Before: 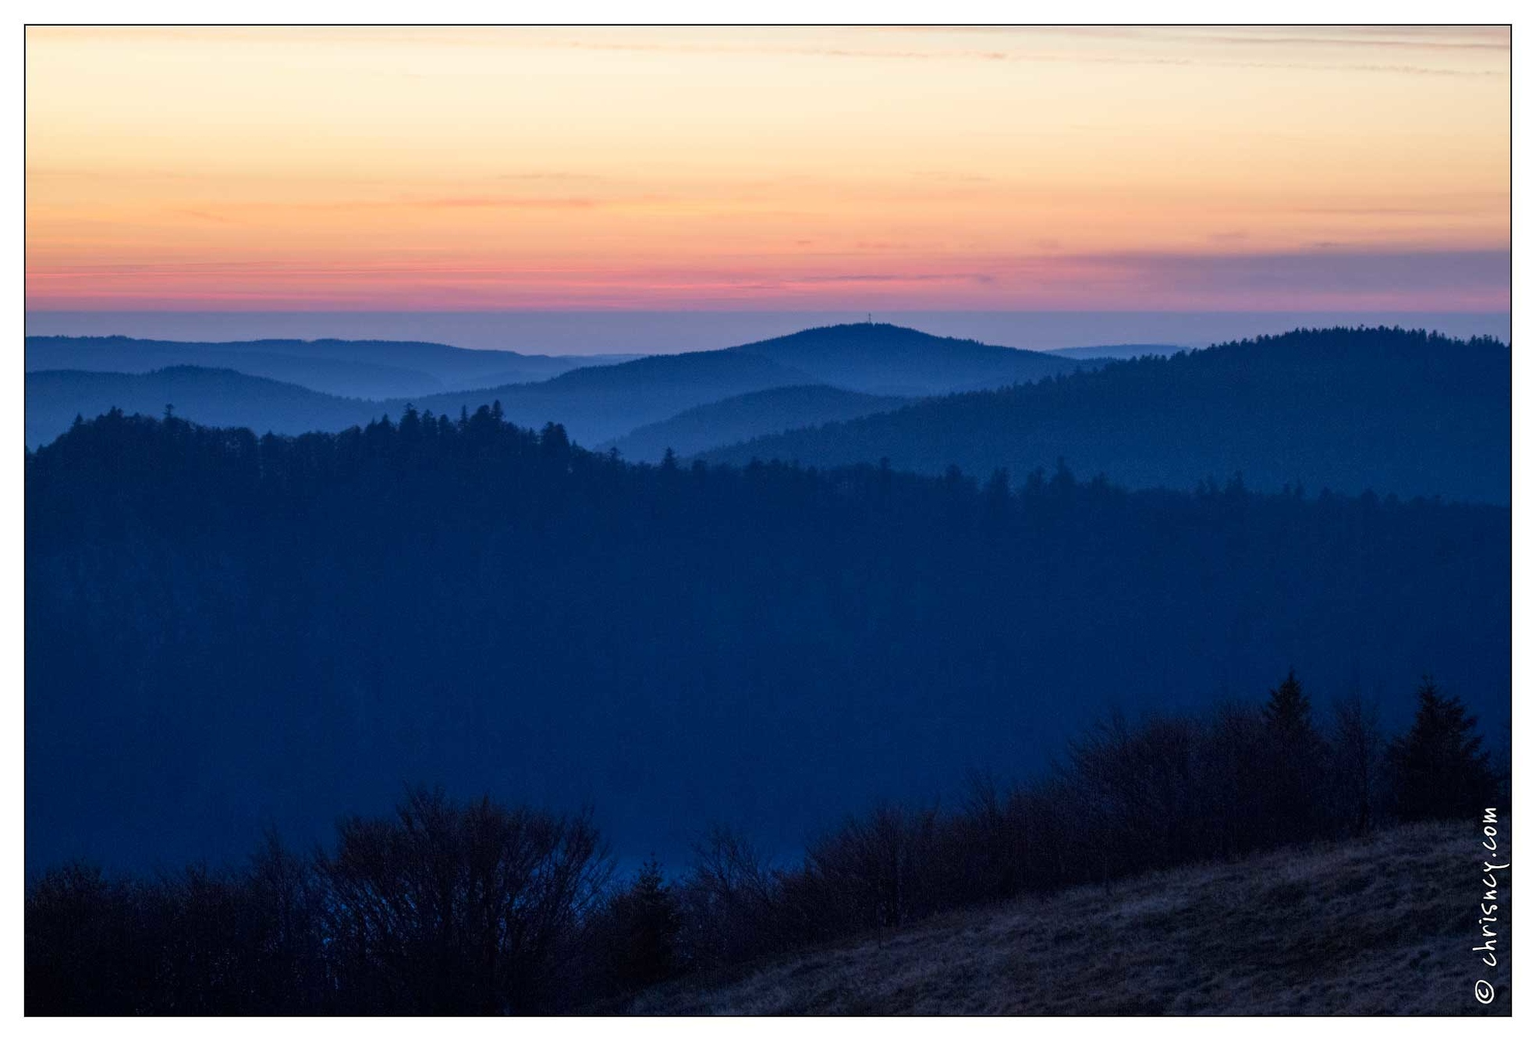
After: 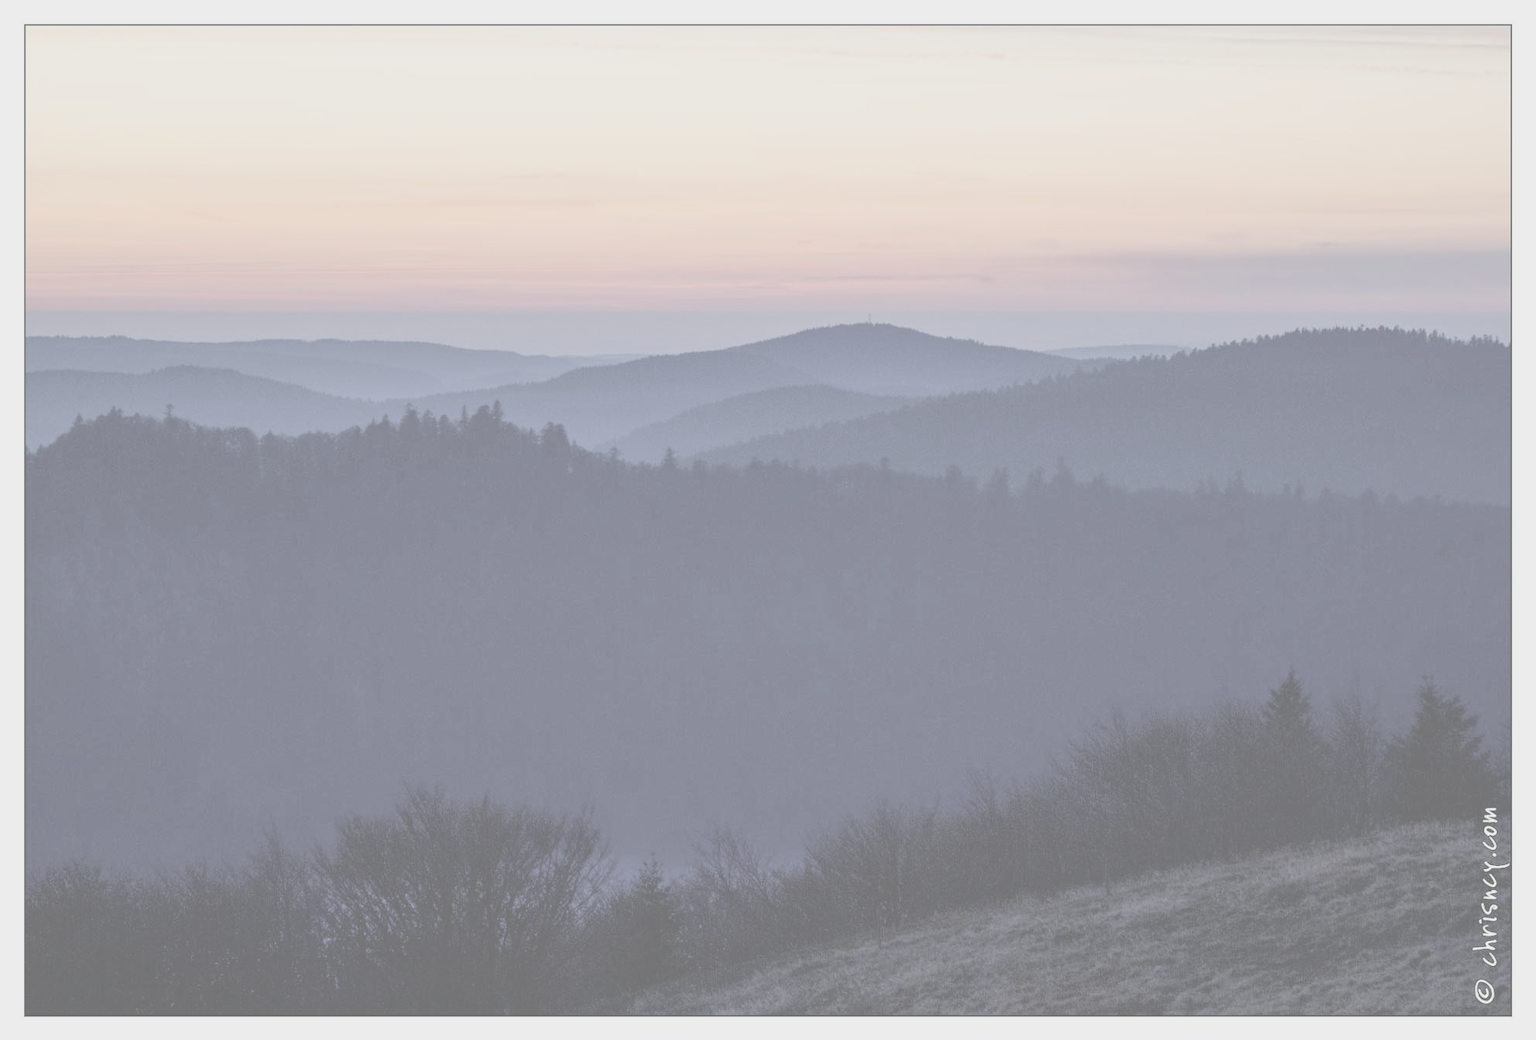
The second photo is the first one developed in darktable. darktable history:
color zones: curves: ch1 [(0, 0.455) (0.063, 0.455) (0.286, 0.495) (0.429, 0.5) (0.571, 0.5) (0.714, 0.5) (0.857, 0.5) (1, 0.455)]; ch2 [(0, 0.532) (0.063, 0.521) (0.233, 0.447) (0.429, 0.489) (0.571, 0.5) (0.714, 0.5) (0.857, 0.5) (1, 0.532)]
contrast brightness saturation: contrast -0.316, brightness 0.763, saturation -0.763
